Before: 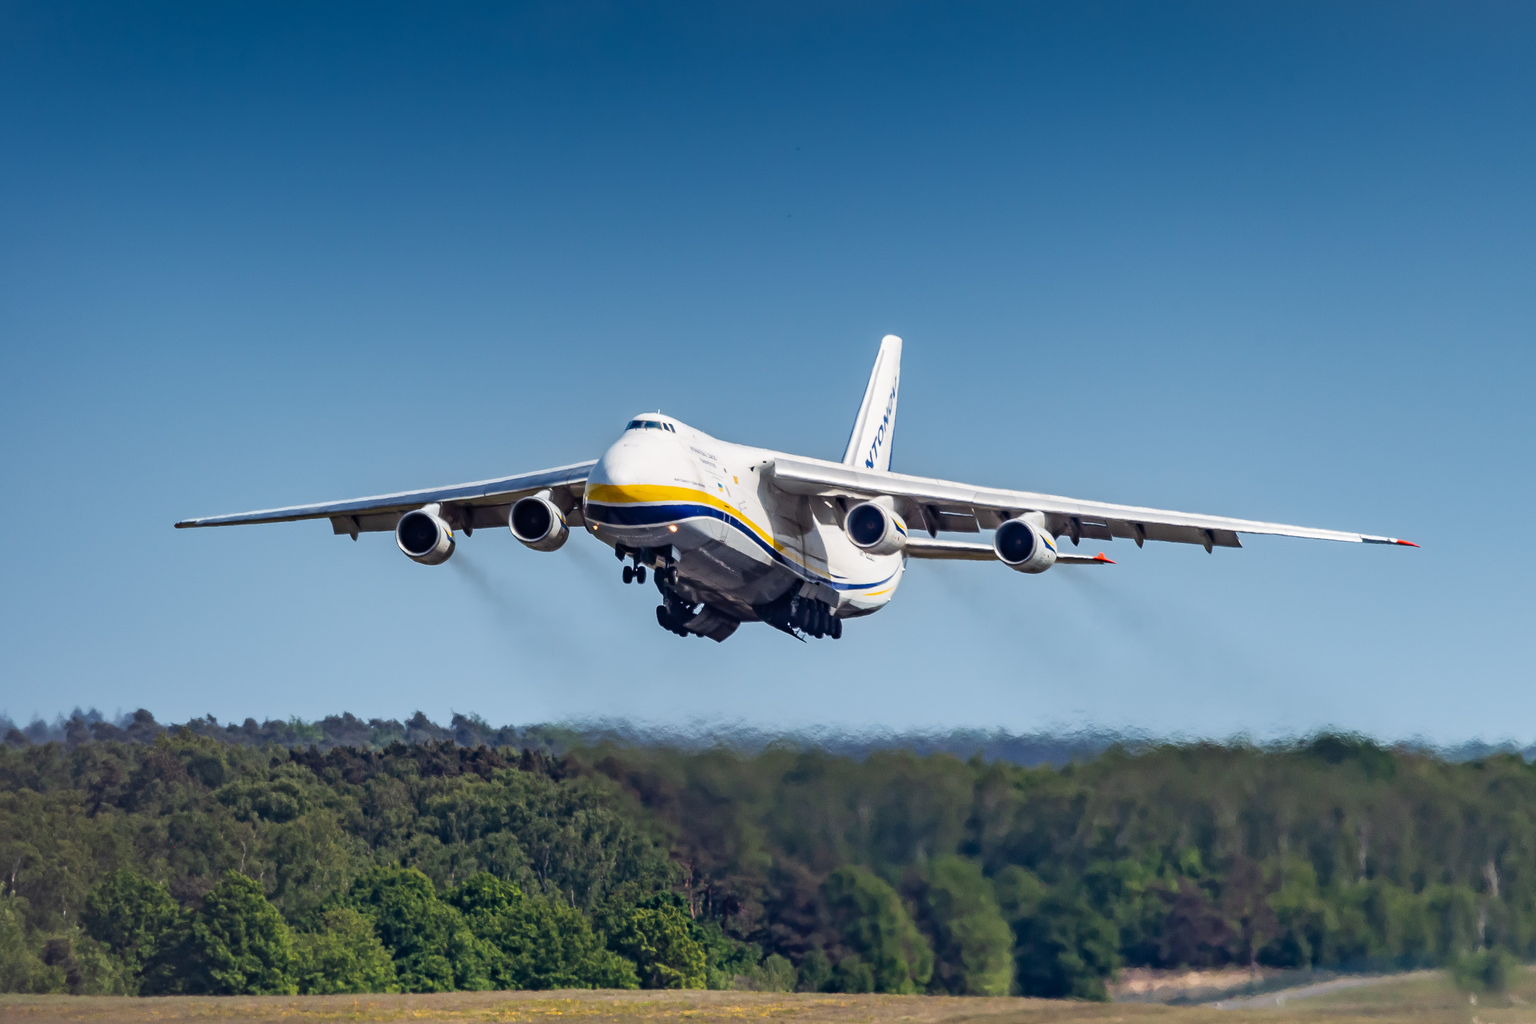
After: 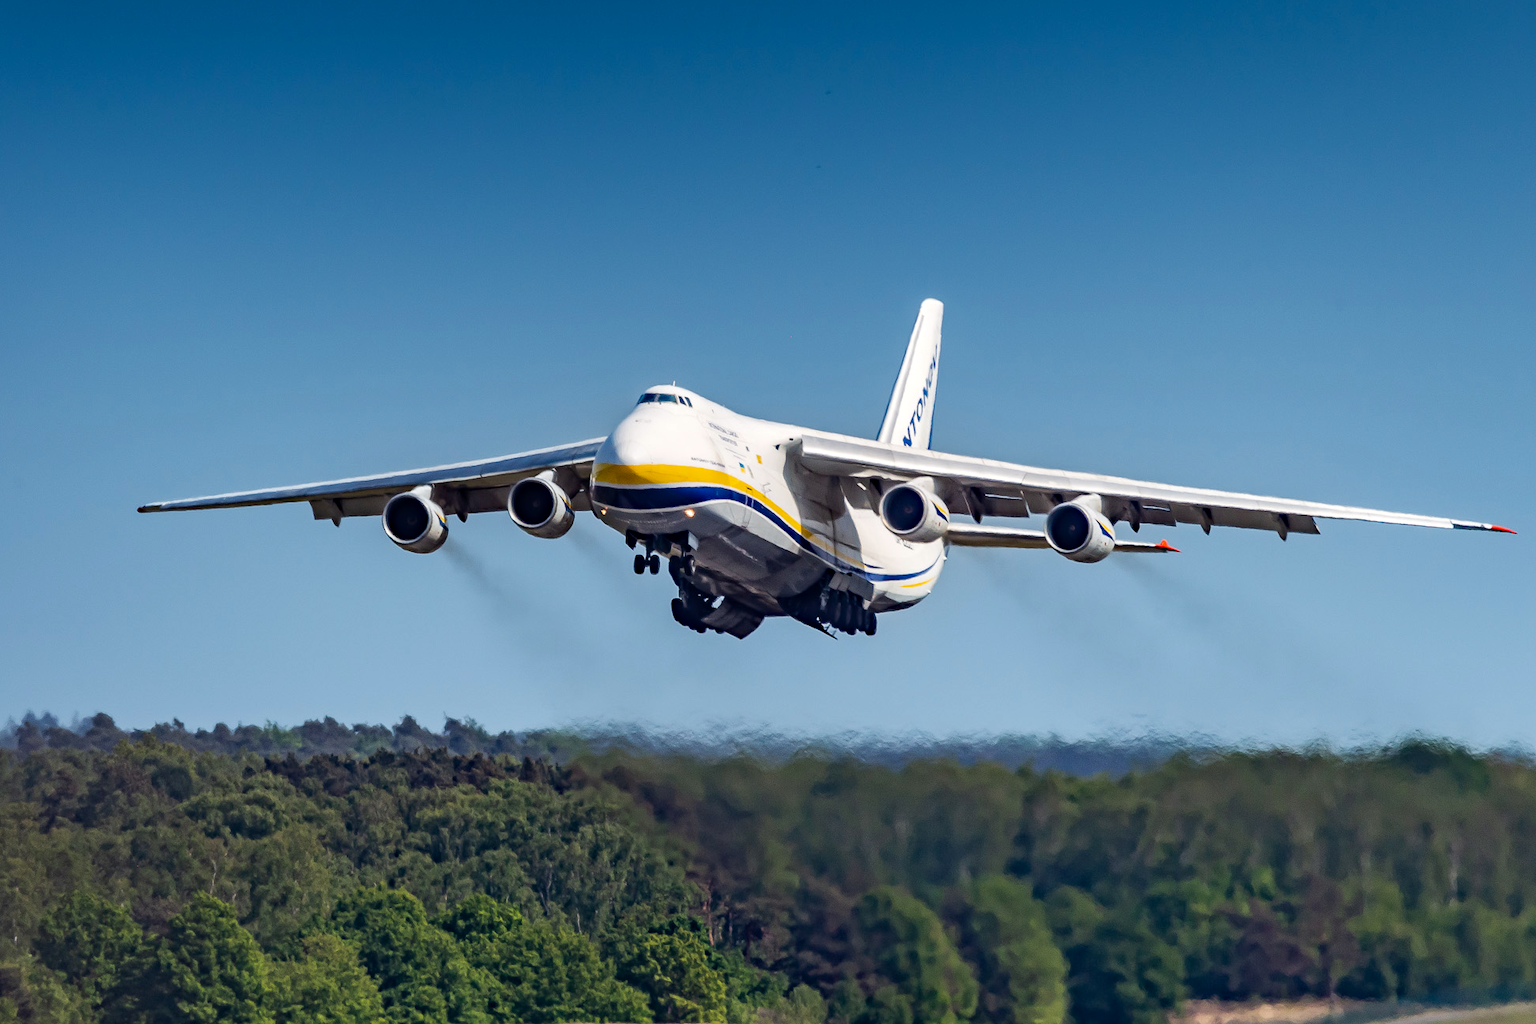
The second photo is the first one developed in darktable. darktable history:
crop: left 3.305%, top 6.436%, right 6.389%, bottom 3.258%
haze removal: compatibility mode true, adaptive false
